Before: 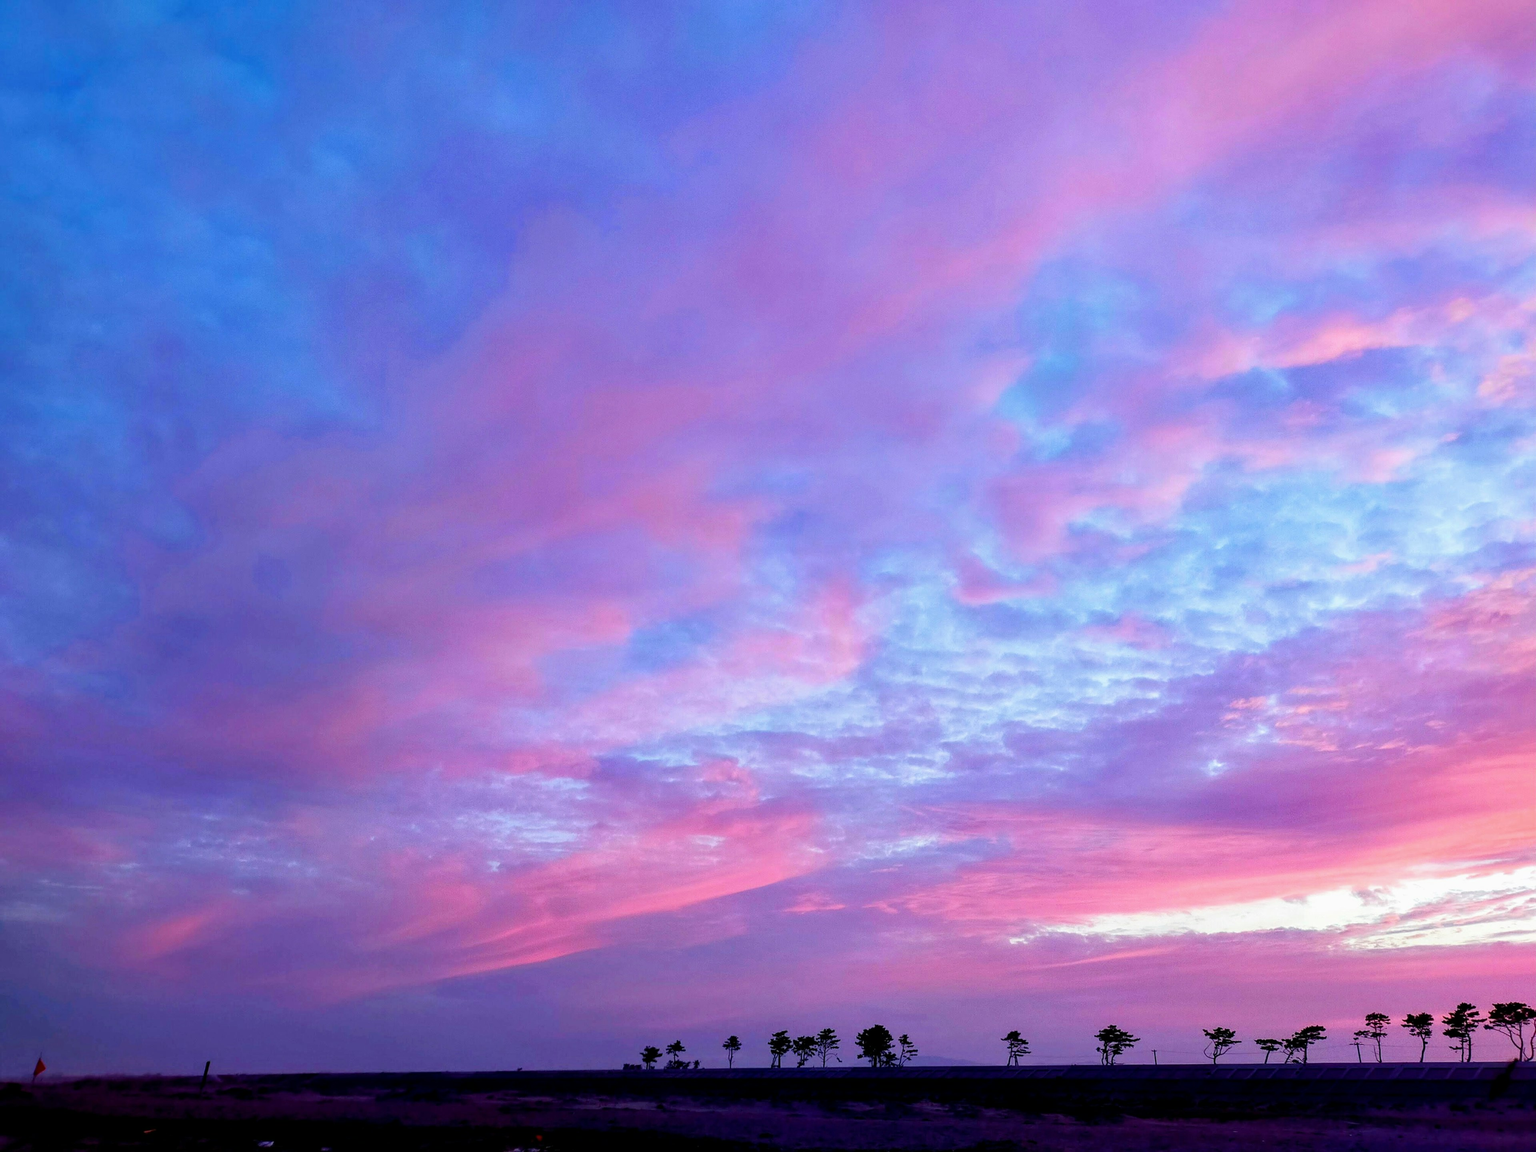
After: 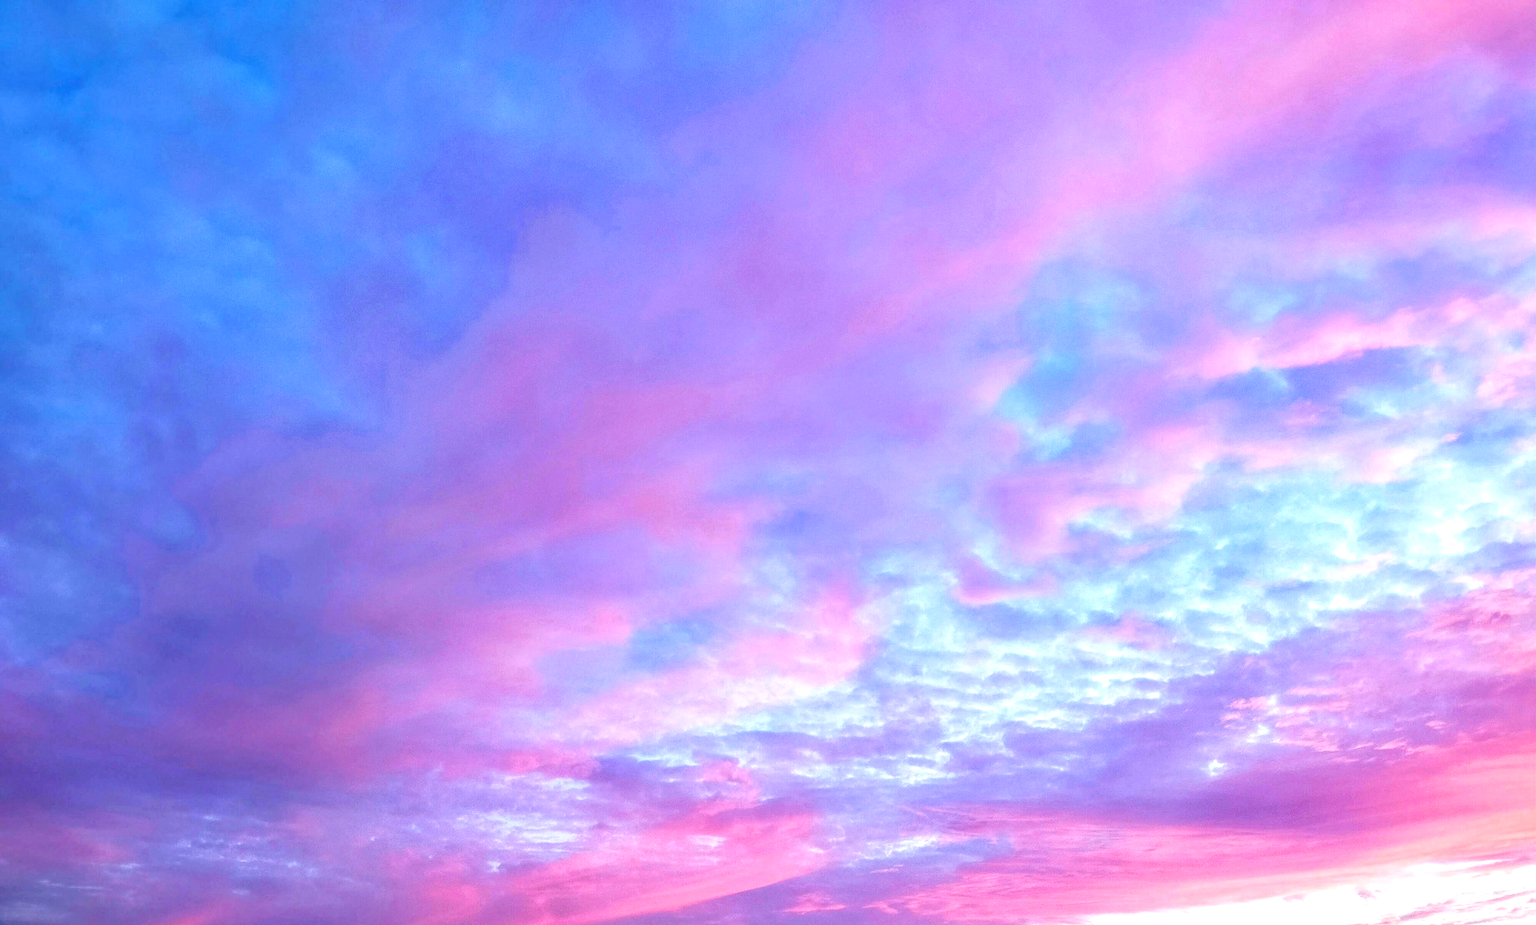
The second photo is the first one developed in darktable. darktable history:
crop: bottom 19.644%
exposure: black level correction 0, exposure 0.5 EV, compensate exposure bias true, compensate highlight preservation false
velvia: strength 17%
local contrast: on, module defaults
